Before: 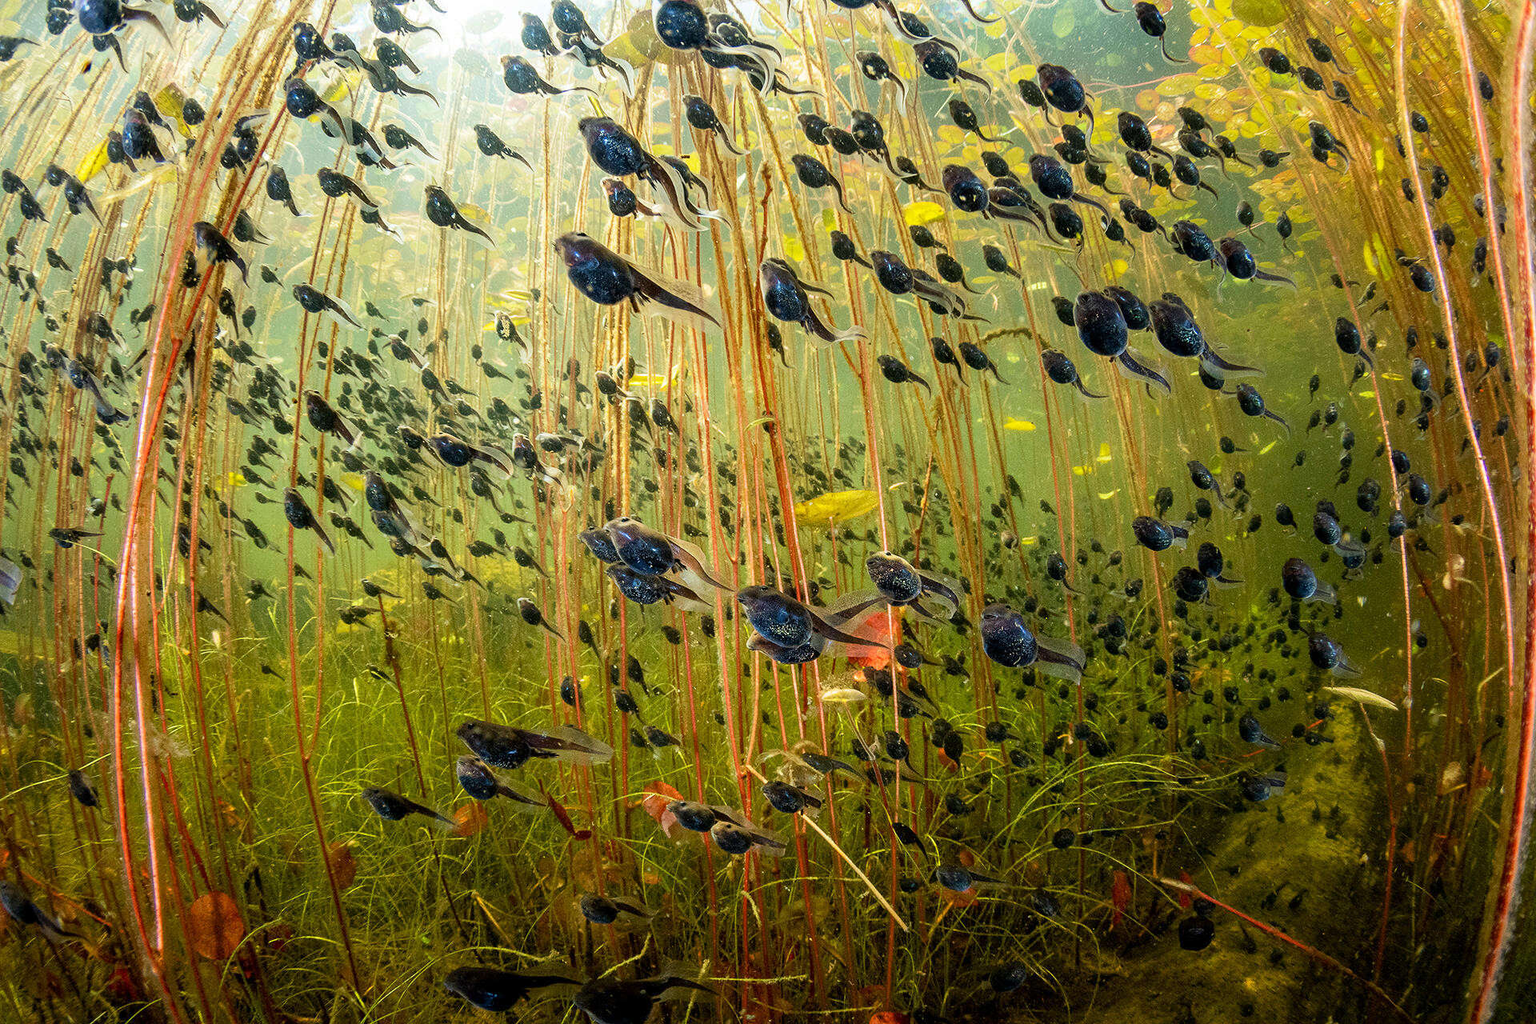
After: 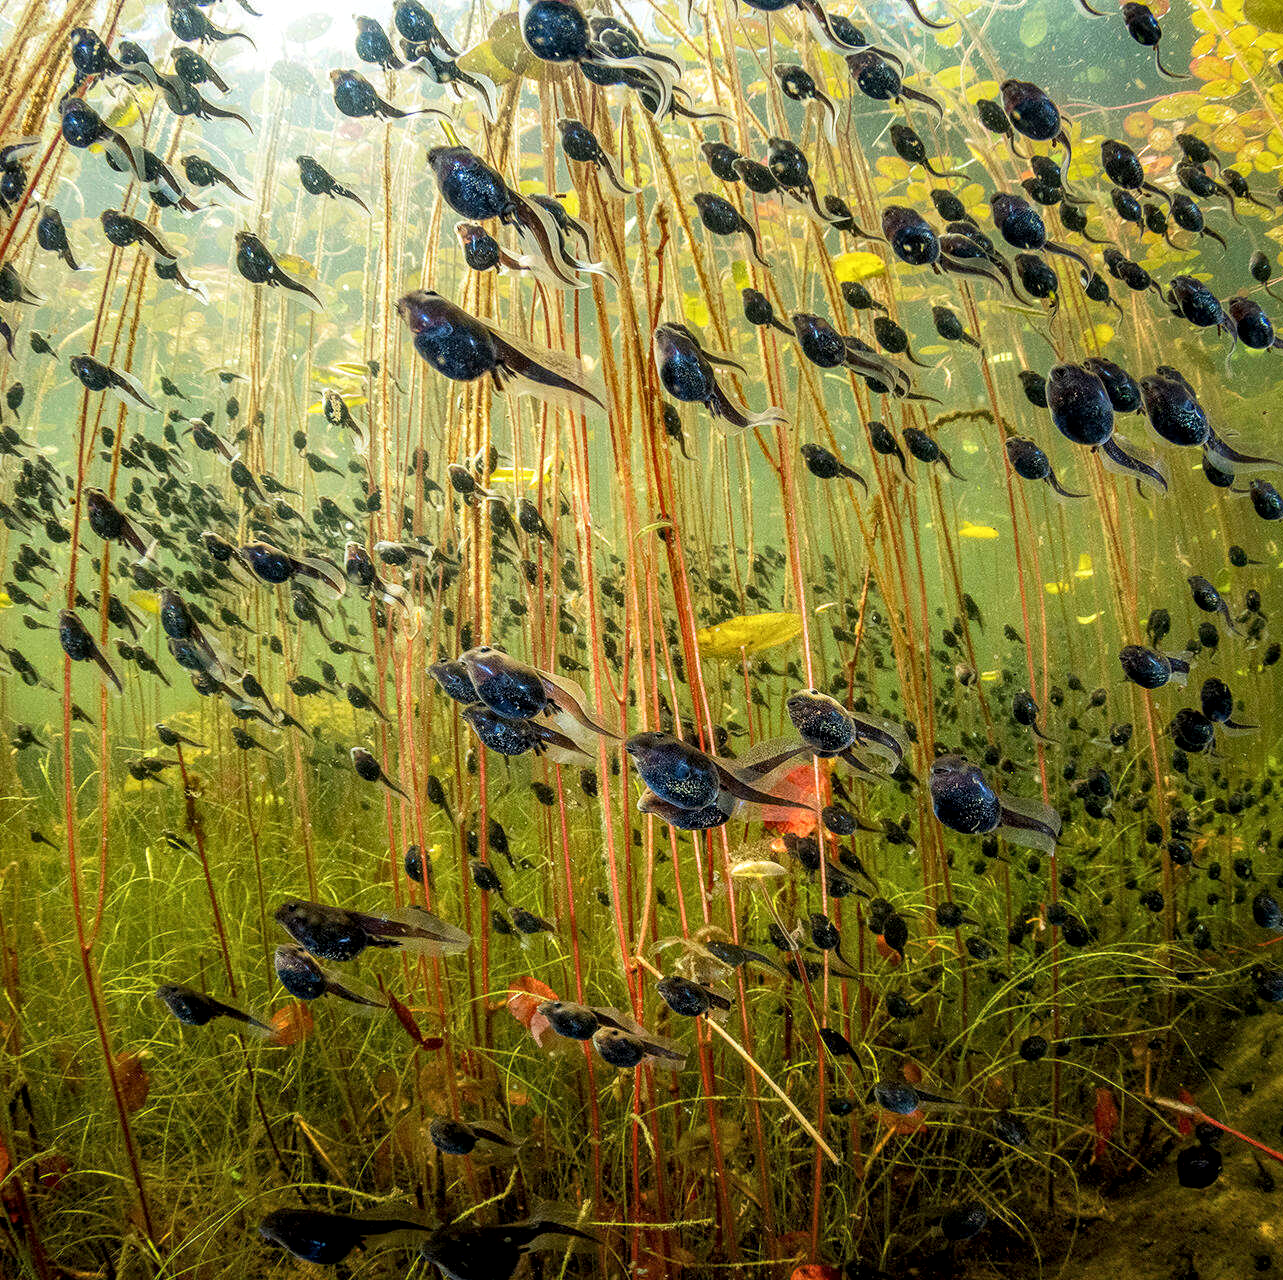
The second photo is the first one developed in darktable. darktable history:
local contrast: on, module defaults
crop: left 15.423%, right 17.723%
